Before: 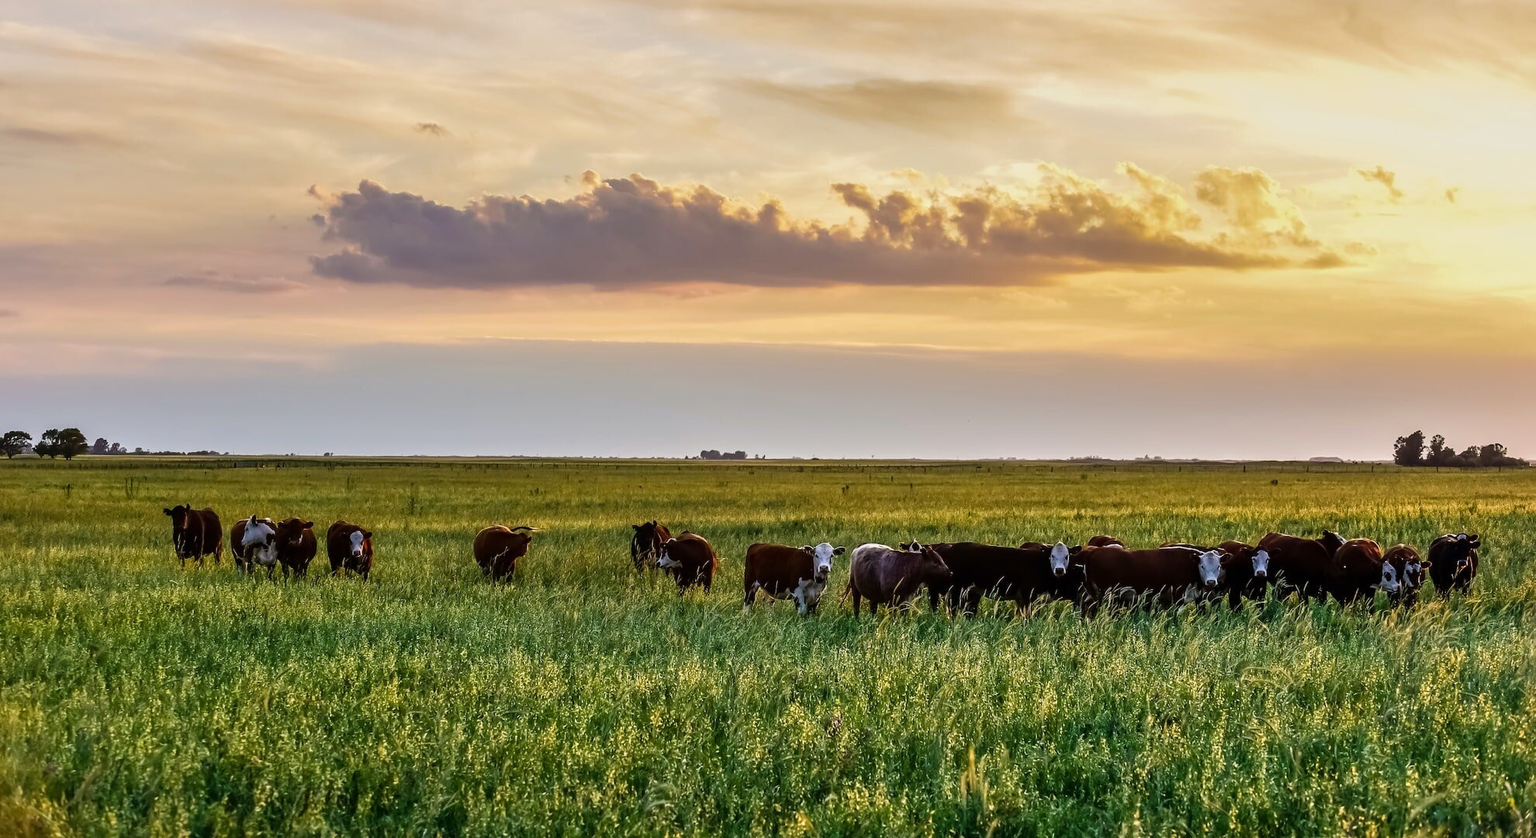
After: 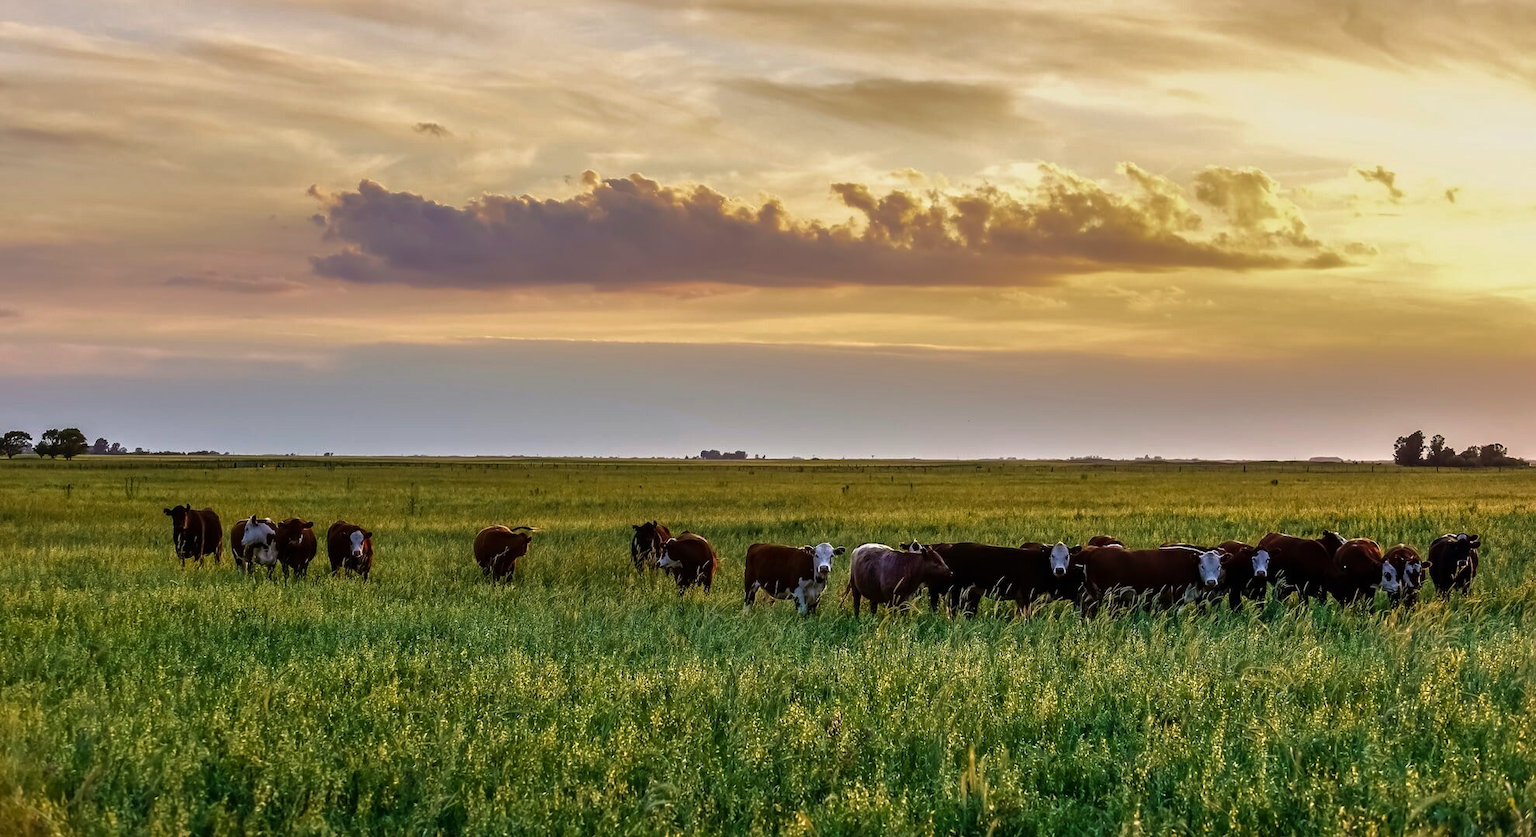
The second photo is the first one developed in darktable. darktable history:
tone curve: curves: ch0 [(0, 0) (0.48, 0.431) (0.7, 0.609) (0.864, 0.854) (1, 1)]
velvia: on, module defaults
